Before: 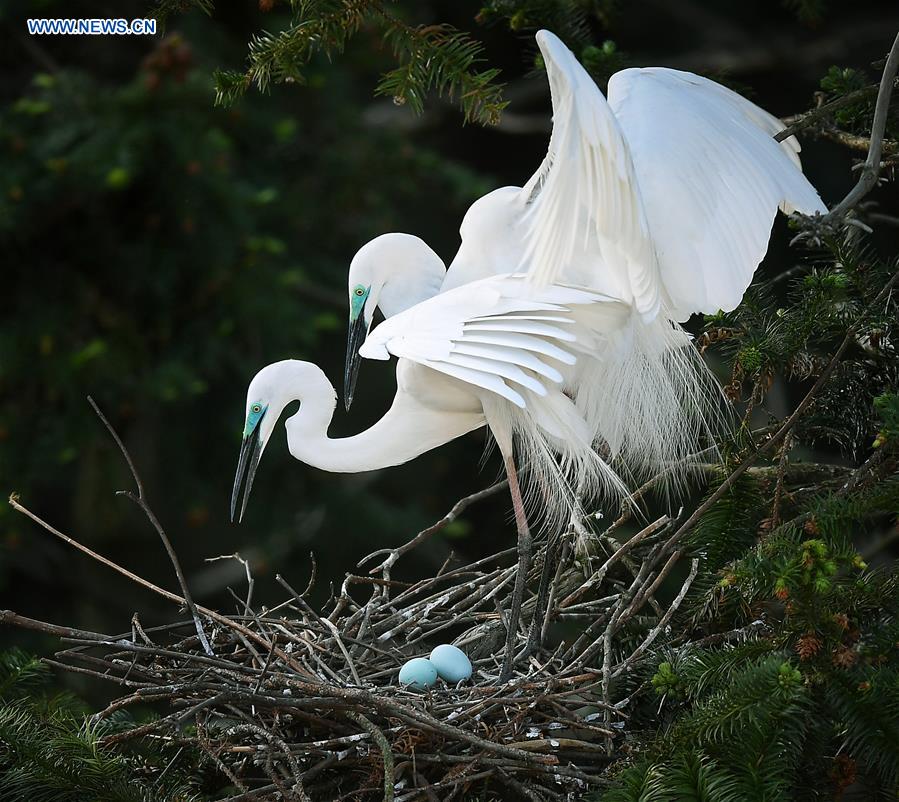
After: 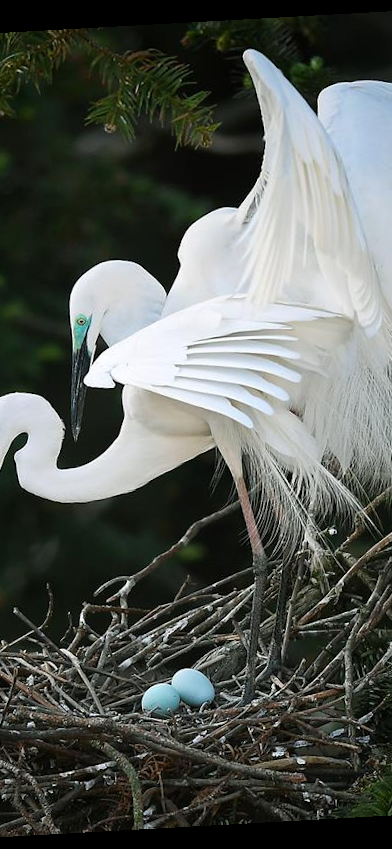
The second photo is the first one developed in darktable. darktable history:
crop: left 31.229%, right 27.105%
rotate and perspective: rotation -3.18°, automatic cropping off
